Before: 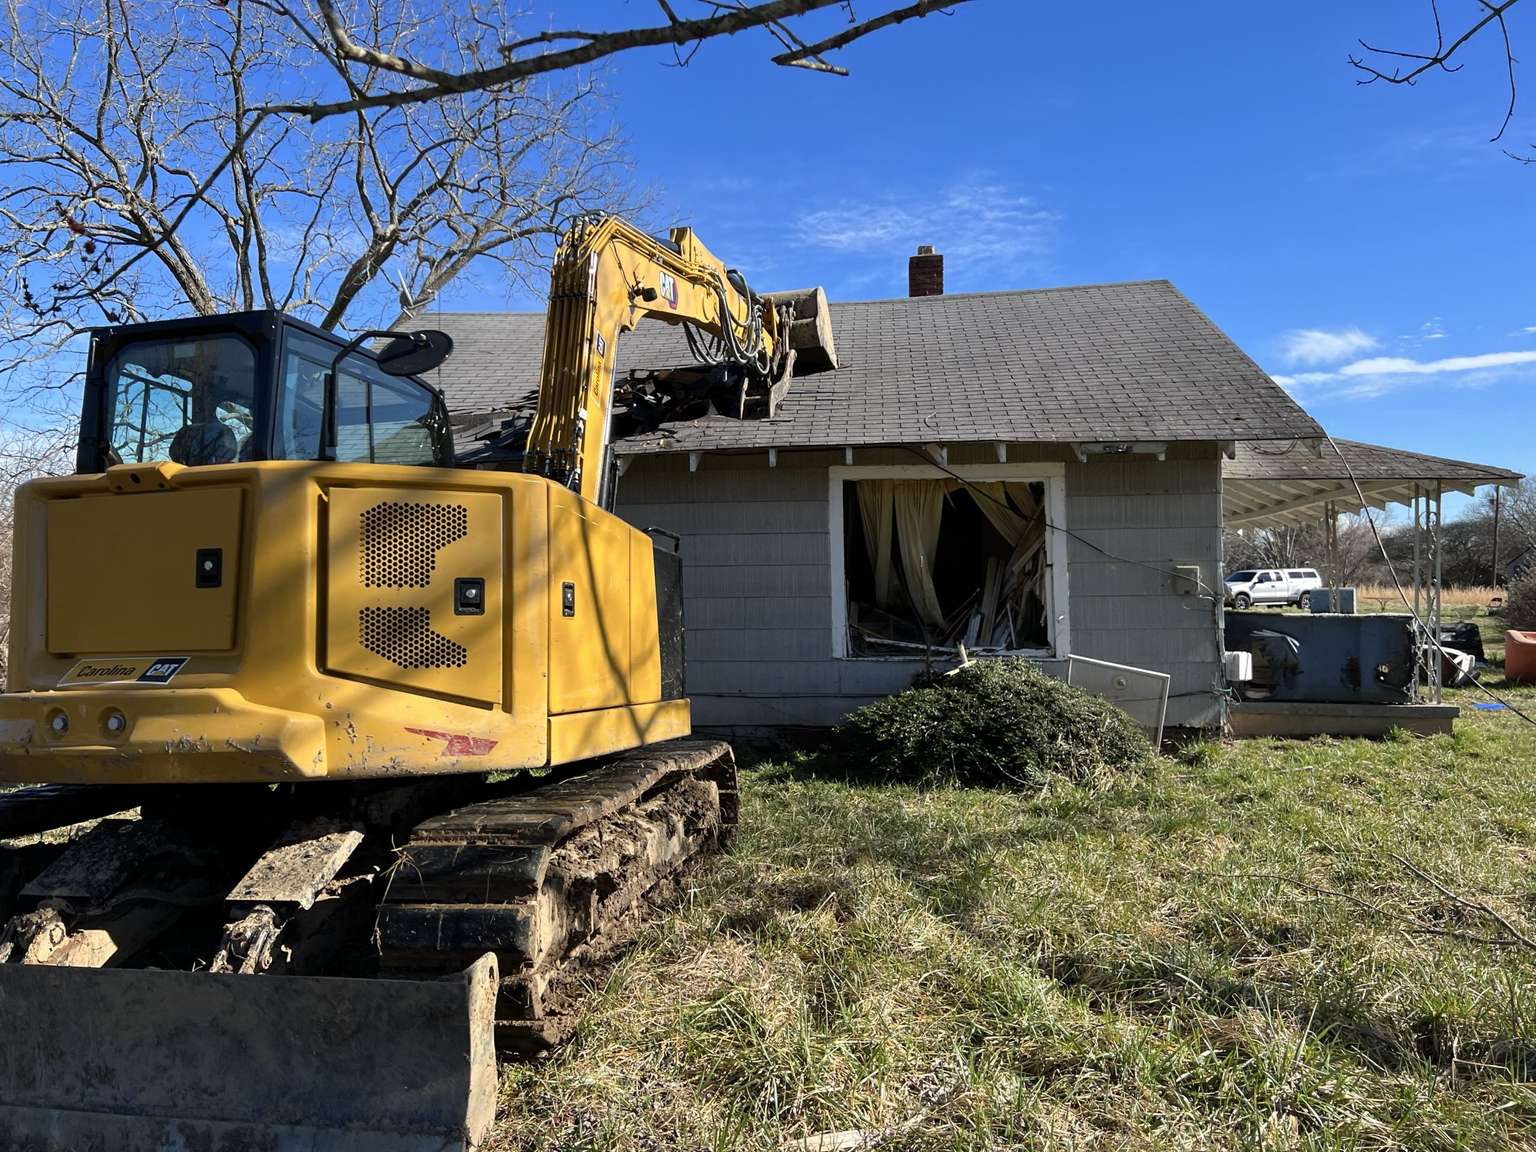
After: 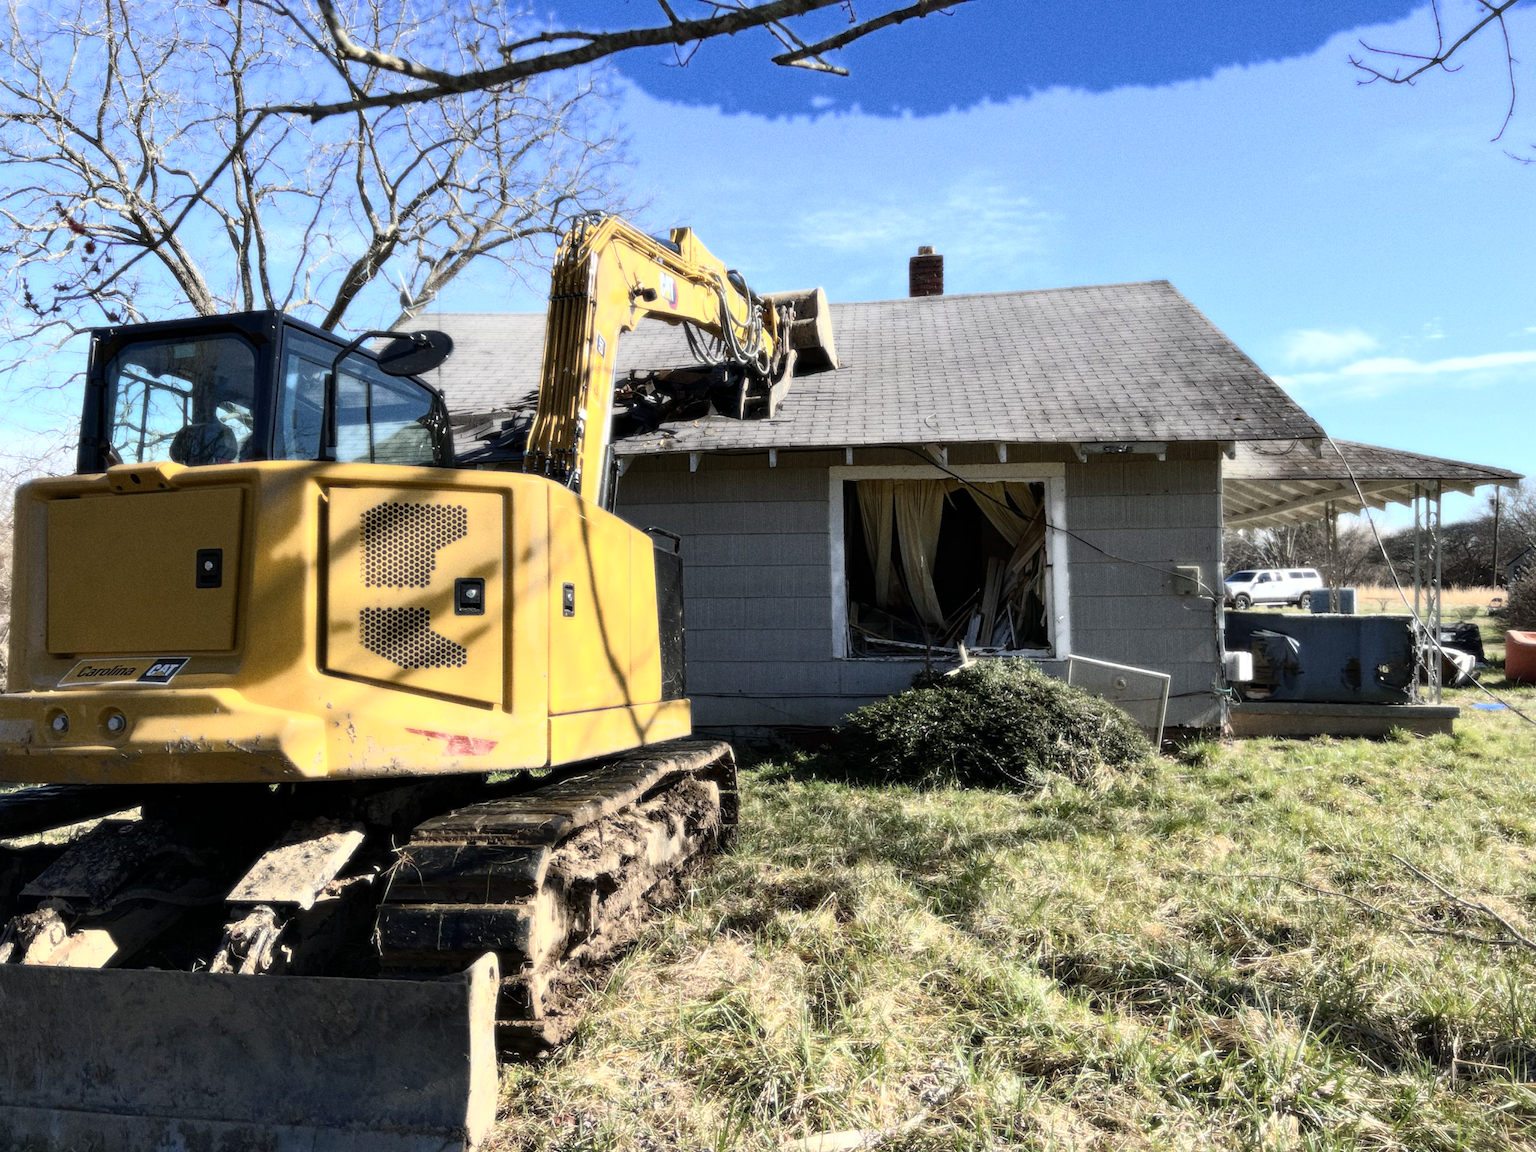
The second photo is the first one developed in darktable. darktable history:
bloom: size 0%, threshold 54.82%, strength 8.31%
grain: on, module defaults
